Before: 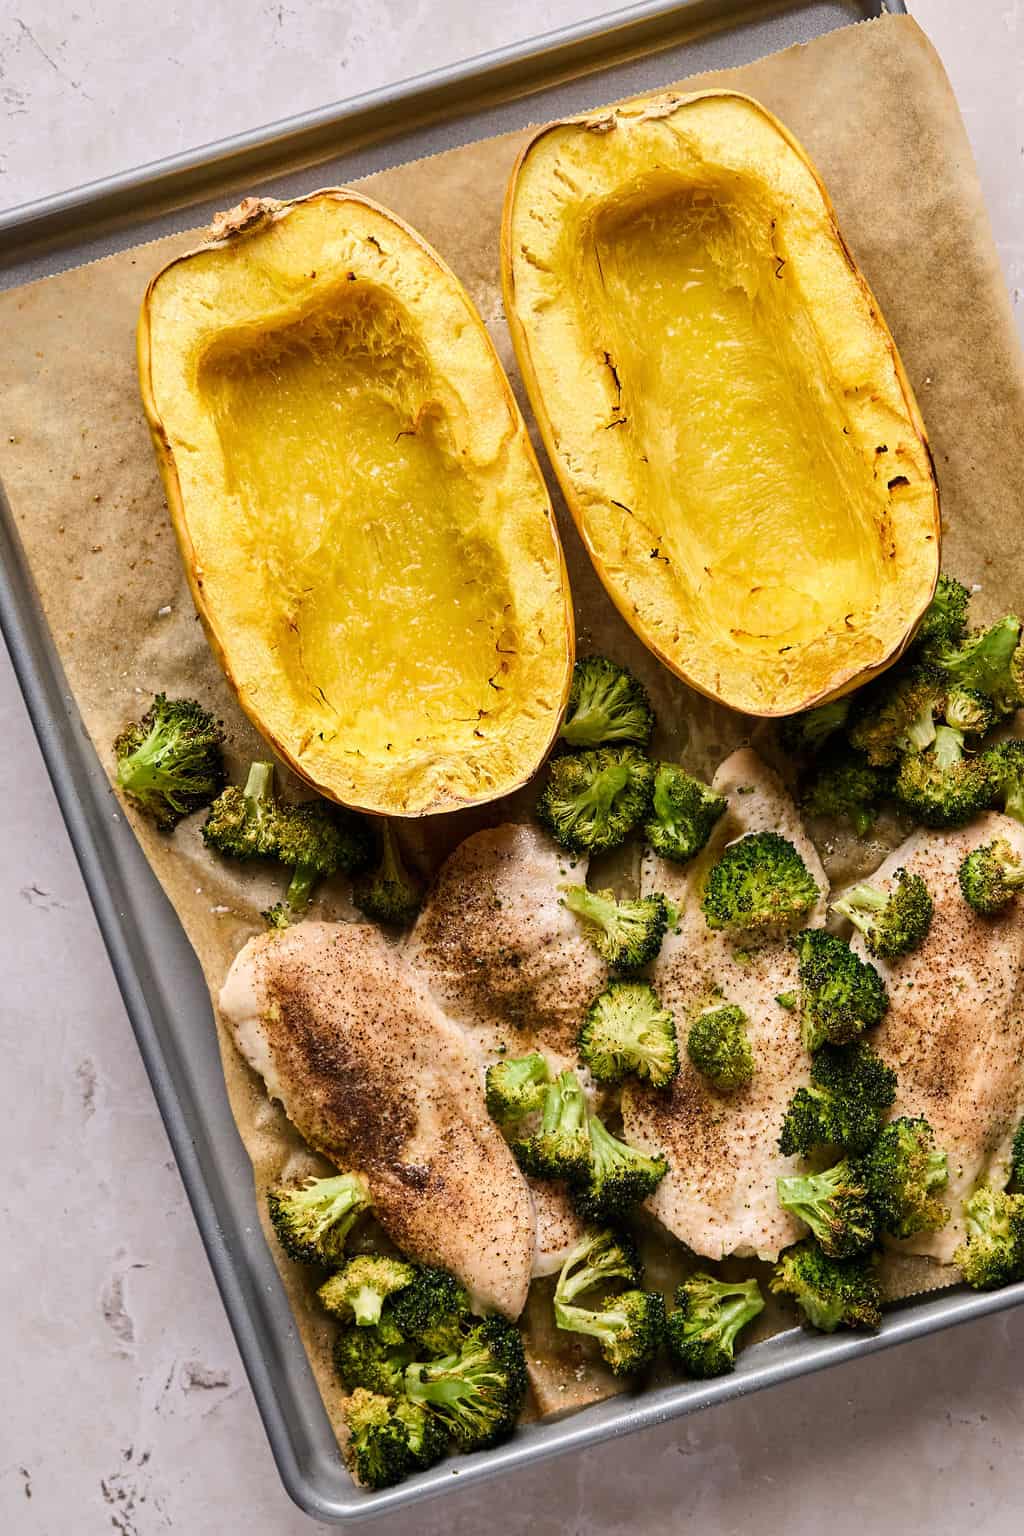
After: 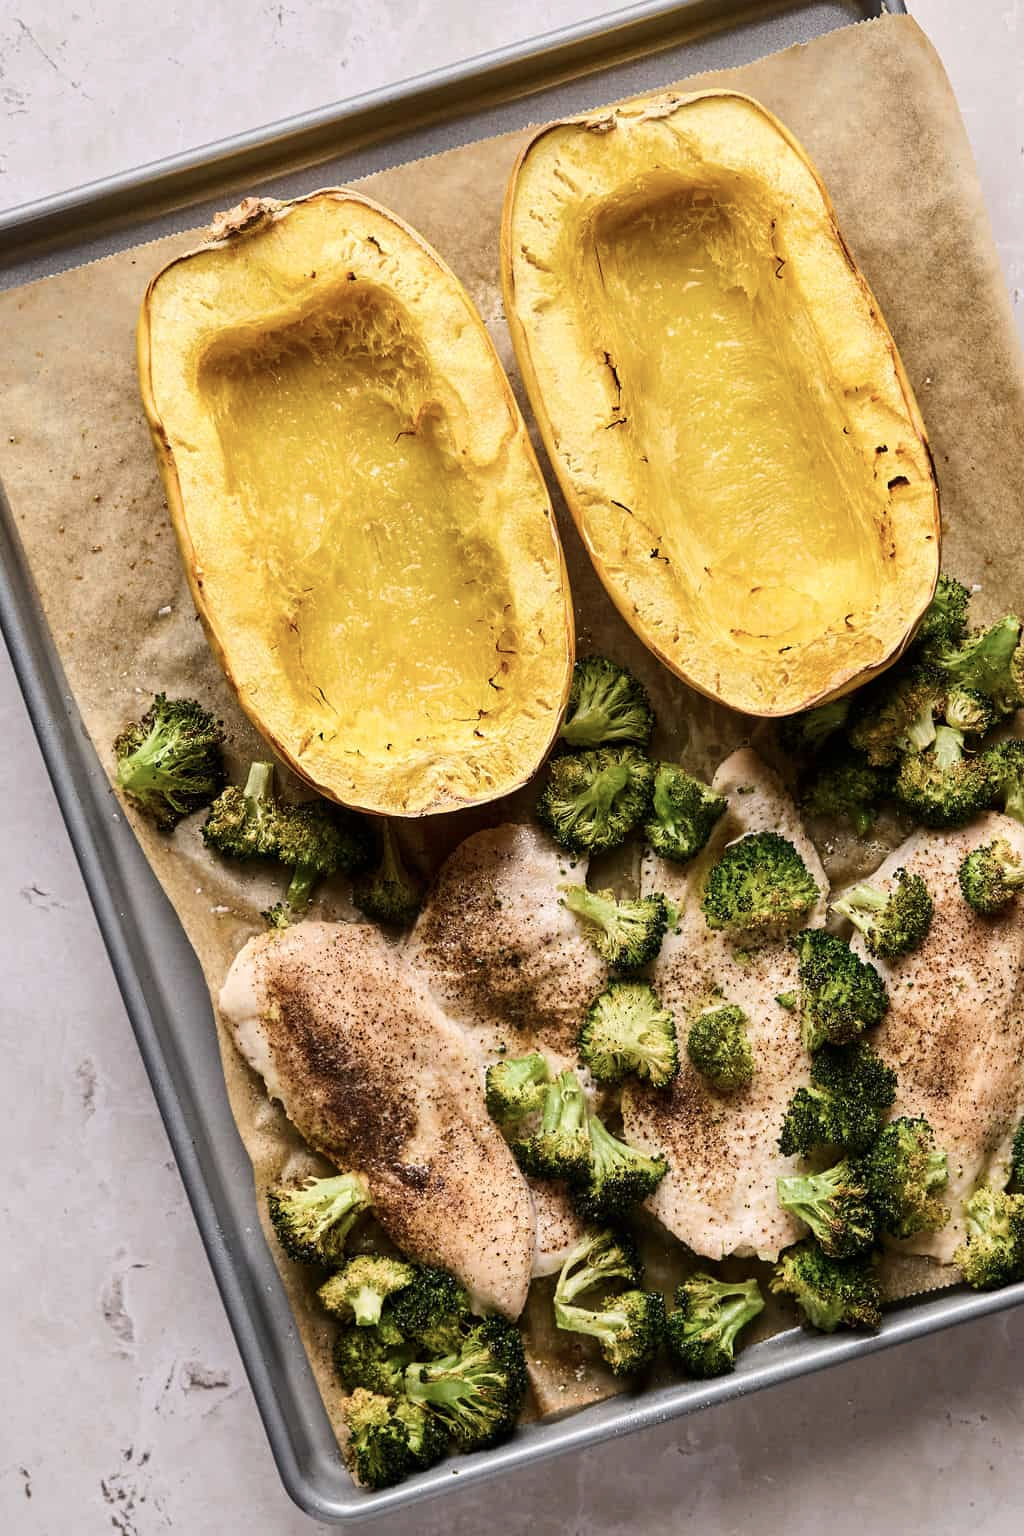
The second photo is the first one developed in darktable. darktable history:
contrast brightness saturation: contrast 0.11, saturation -0.178
